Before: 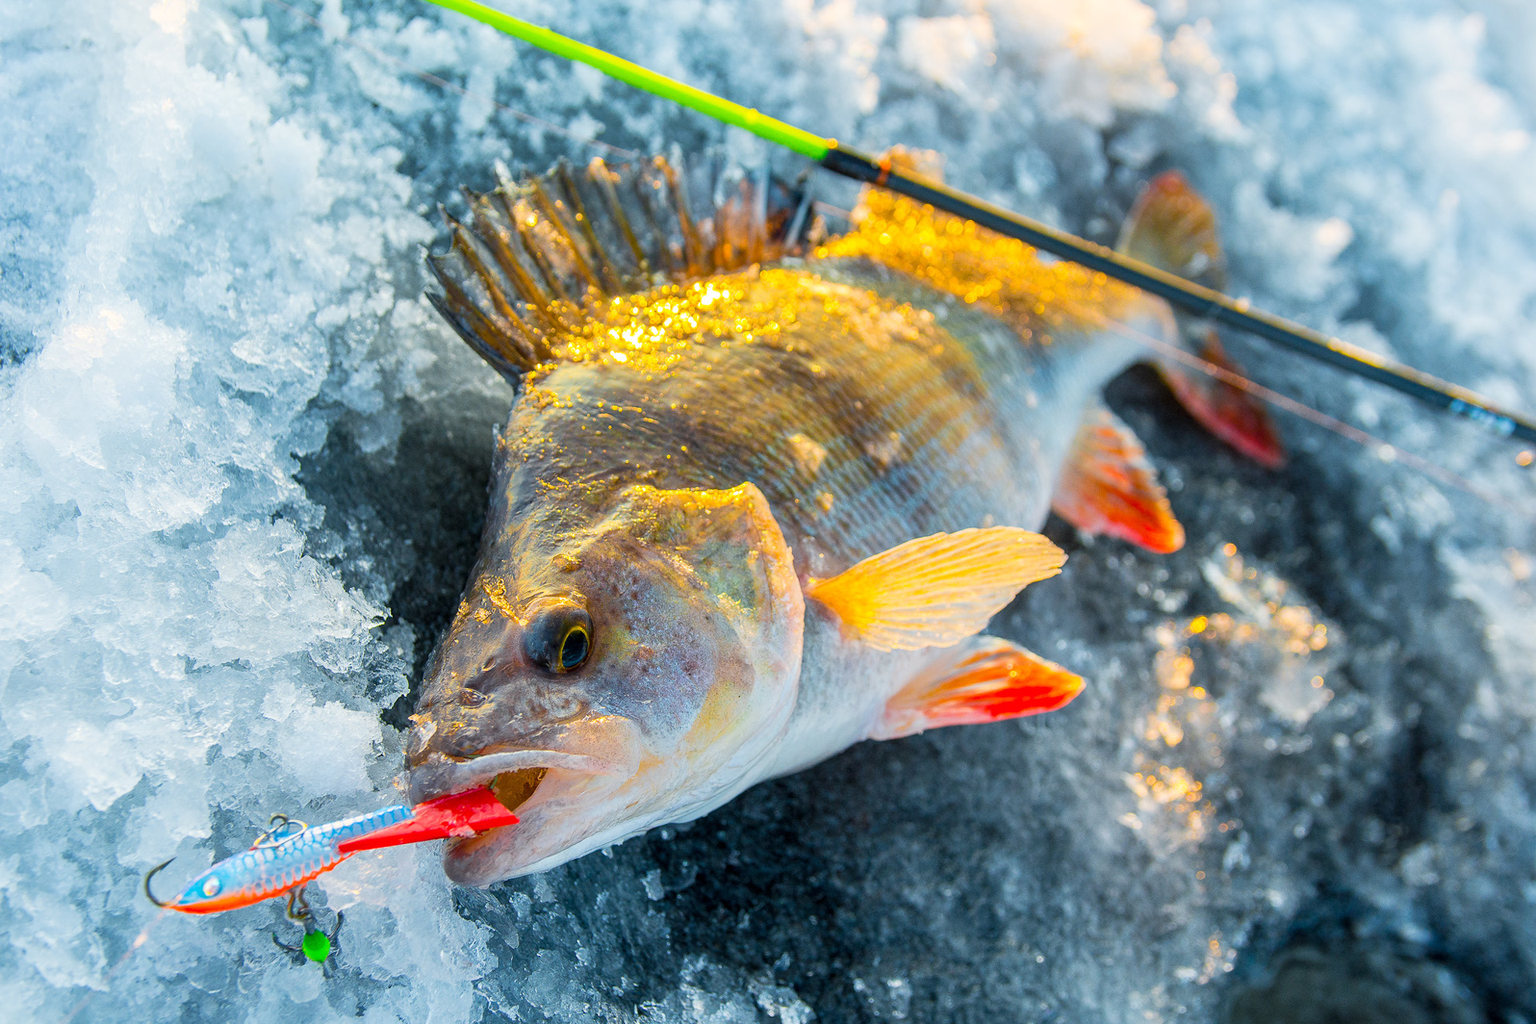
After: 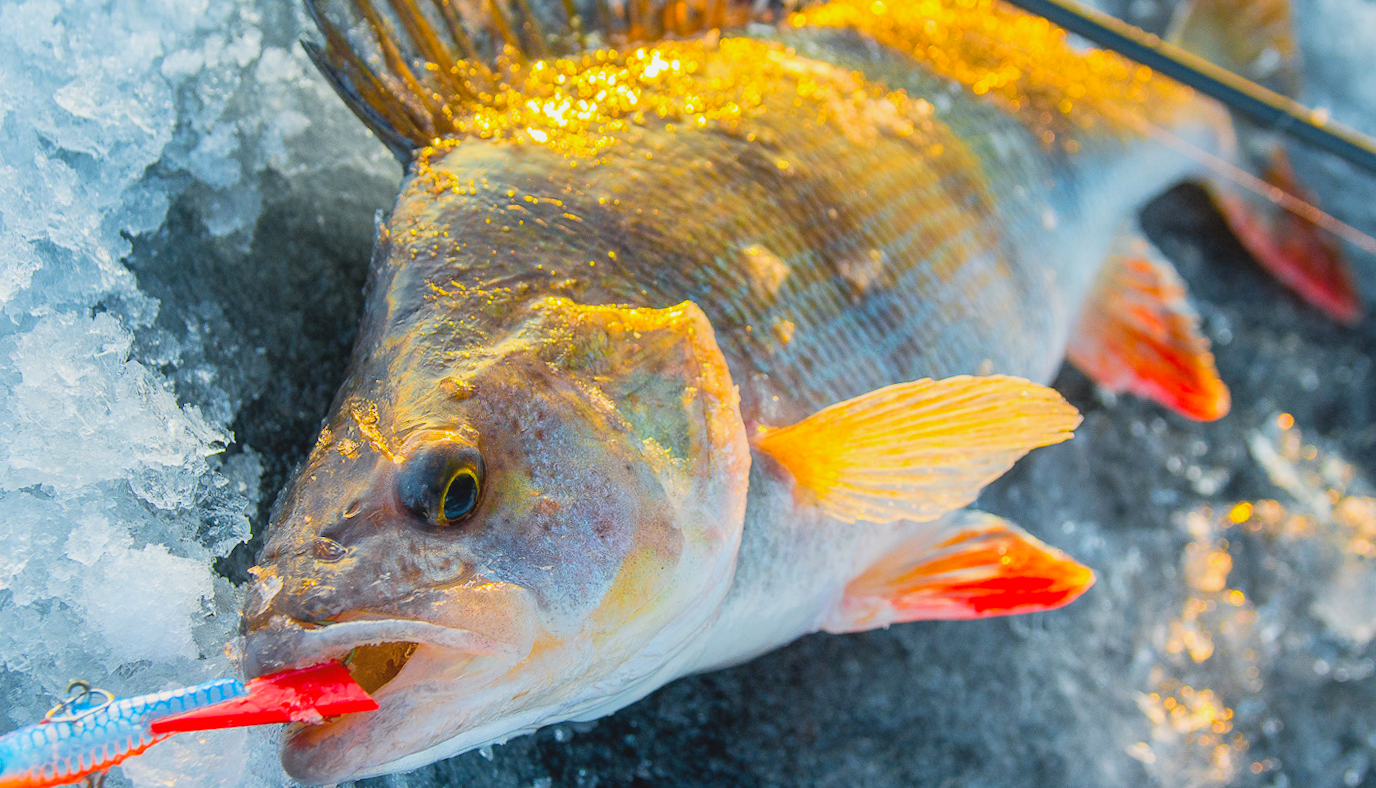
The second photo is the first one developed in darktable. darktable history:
contrast brightness saturation: contrast -0.097, brightness 0.047, saturation 0.078
crop and rotate: angle -3.41°, left 9.725%, top 21.137%, right 12.336%, bottom 11.865%
